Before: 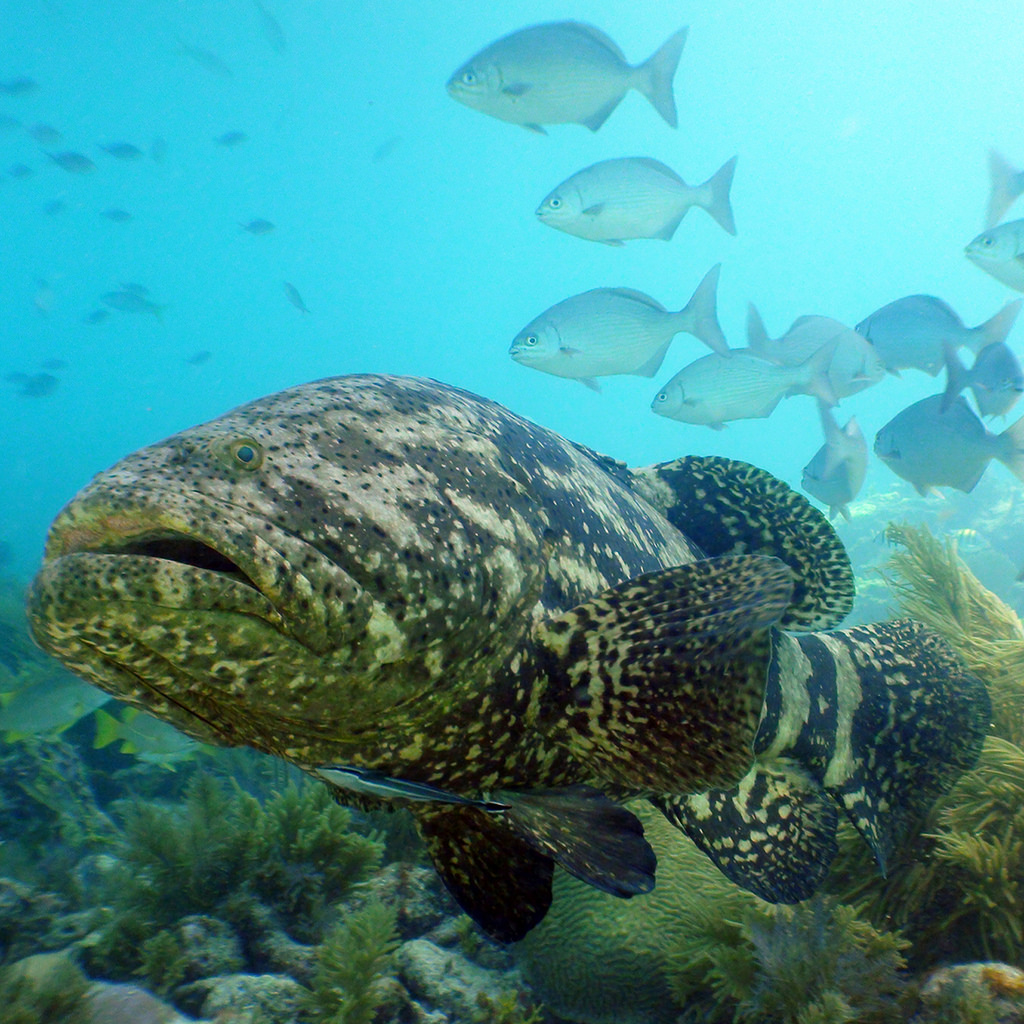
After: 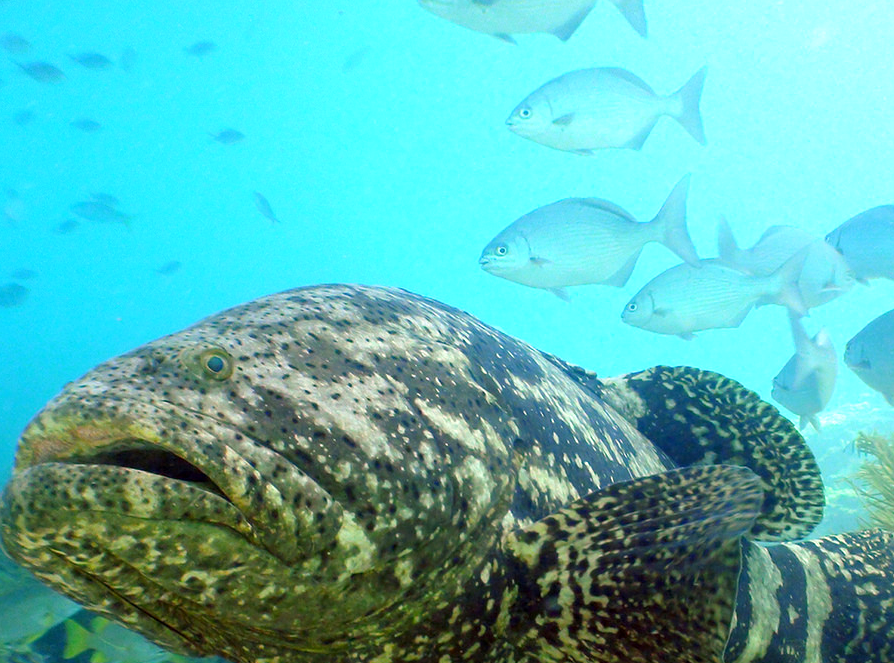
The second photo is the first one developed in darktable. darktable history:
exposure: black level correction 0.001, exposure 0.498 EV, compensate exposure bias true, compensate highlight preservation false
crop: left 2.968%, top 8.834%, right 9.671%, bottom 26.329%
